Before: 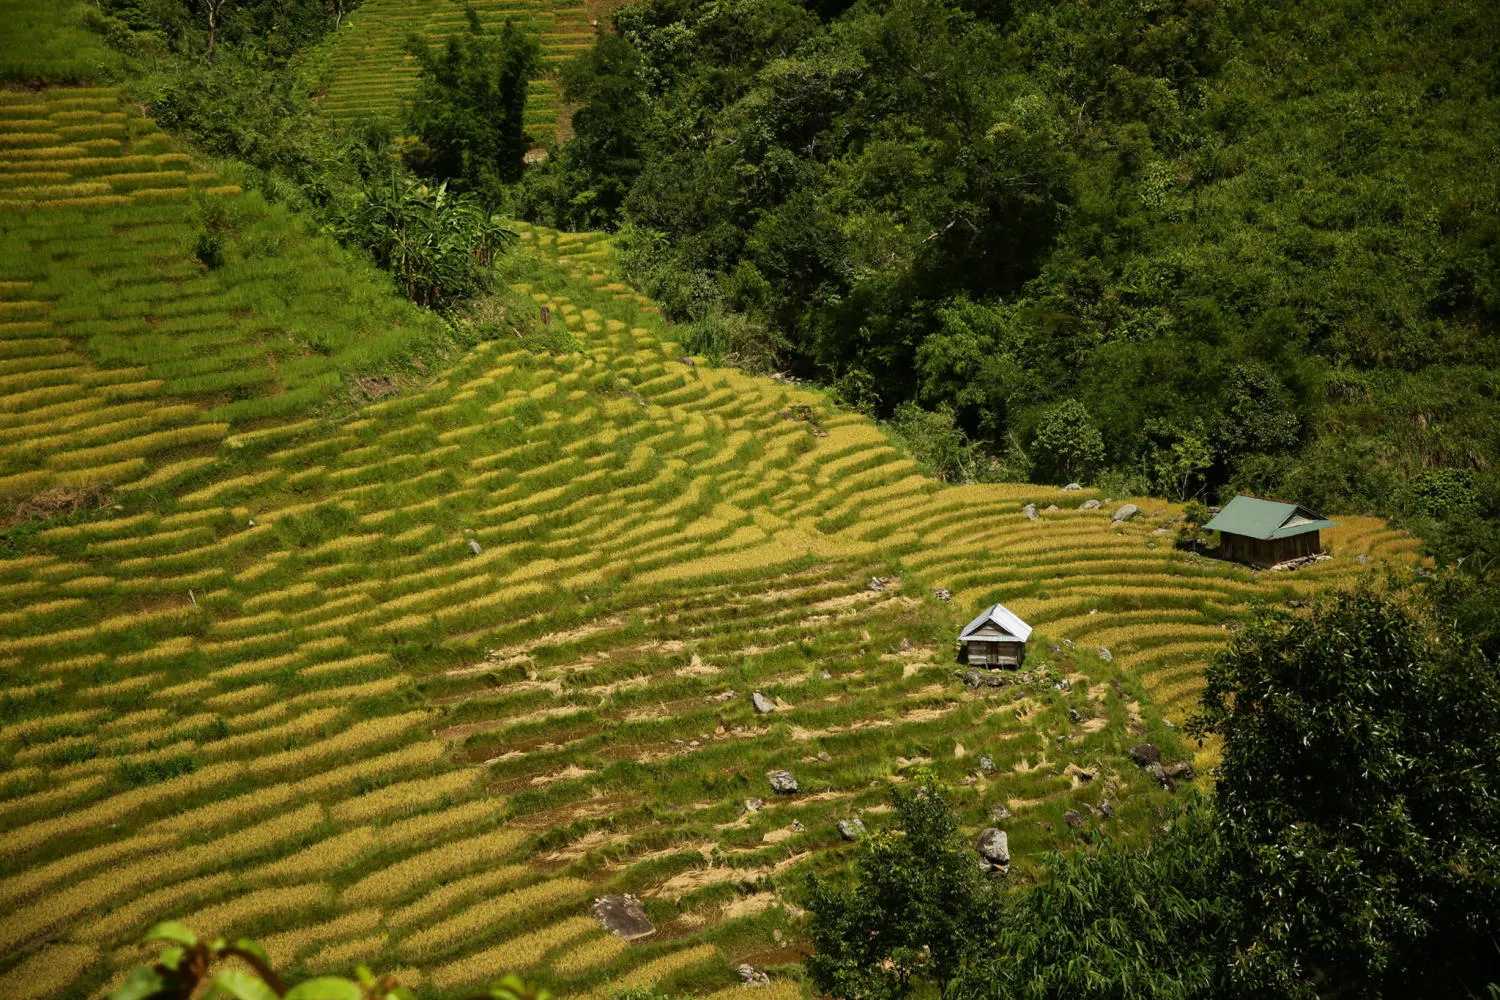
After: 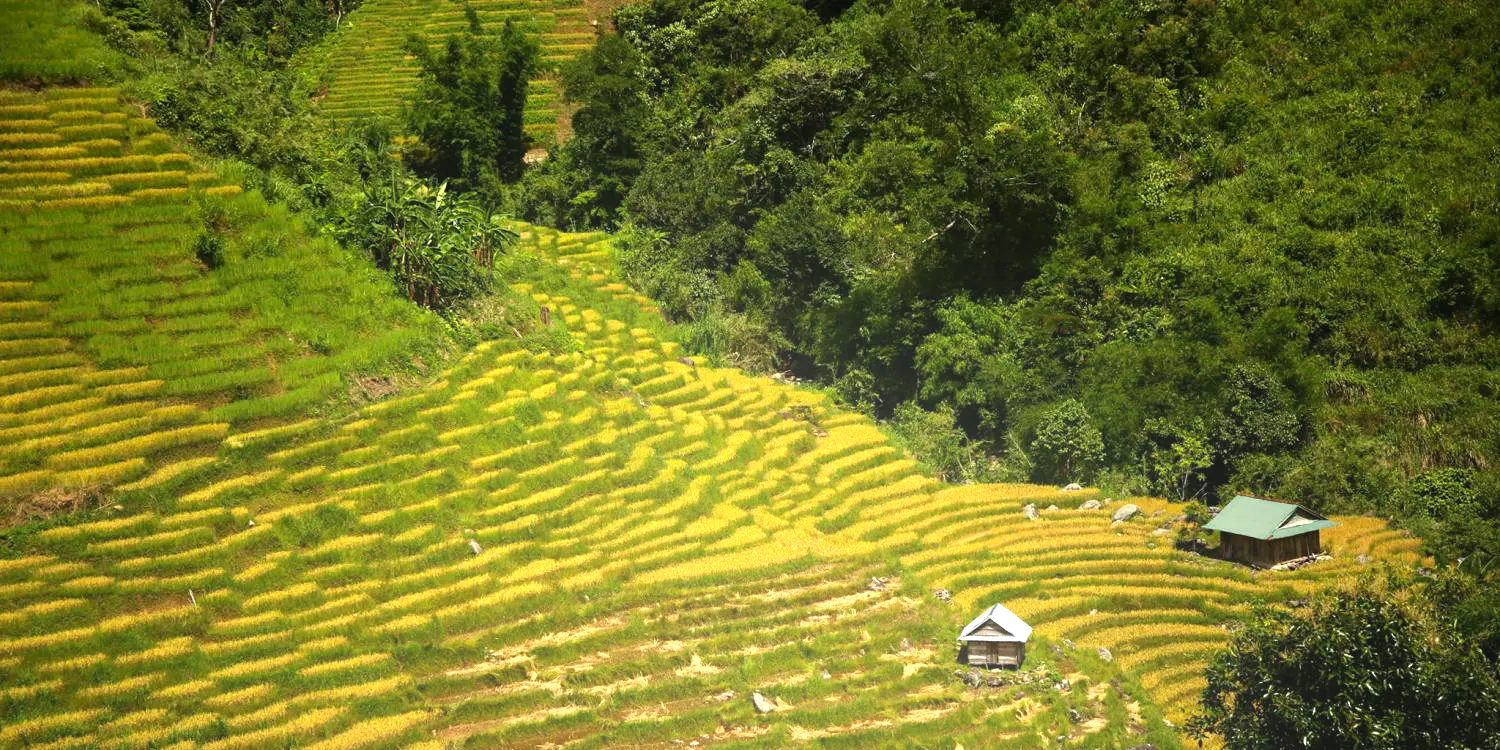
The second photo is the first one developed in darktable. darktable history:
vibrance: on, module defaults
crop: bottom 24.967%
exposure: black level correction 0, exposure 1 EV, compensate exposure bias true, compensate highlight preservation false
bloom: size 38%, threshold 95%, strength 30%
